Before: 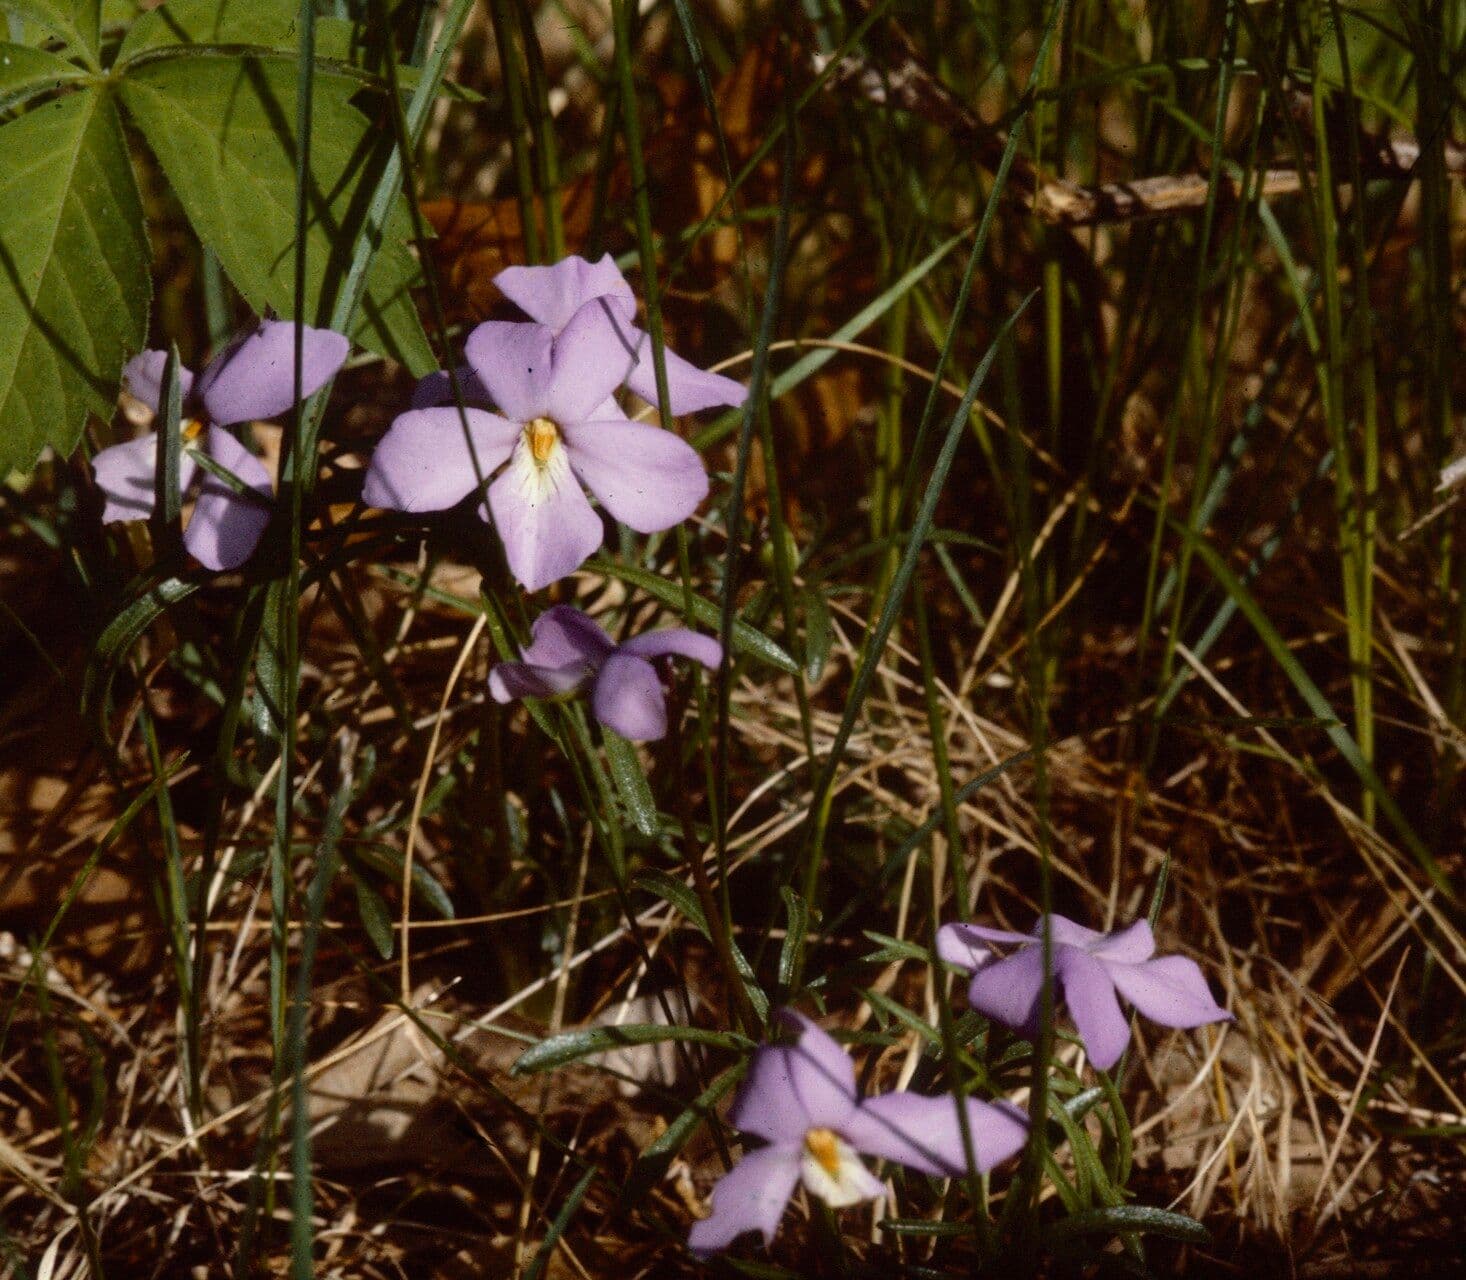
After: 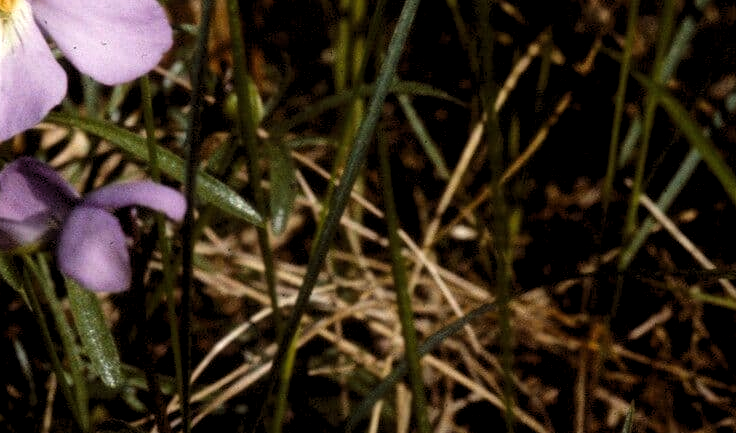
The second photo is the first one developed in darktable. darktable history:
exposure: exposure 0.081 EV, compensate exposure bias true, compensate highlight preservation false
levels: levels [0.062, 0.494, 0.925]
crop: left 36.626%, top 35.021%, right 13.103%, bottom 31.135%
